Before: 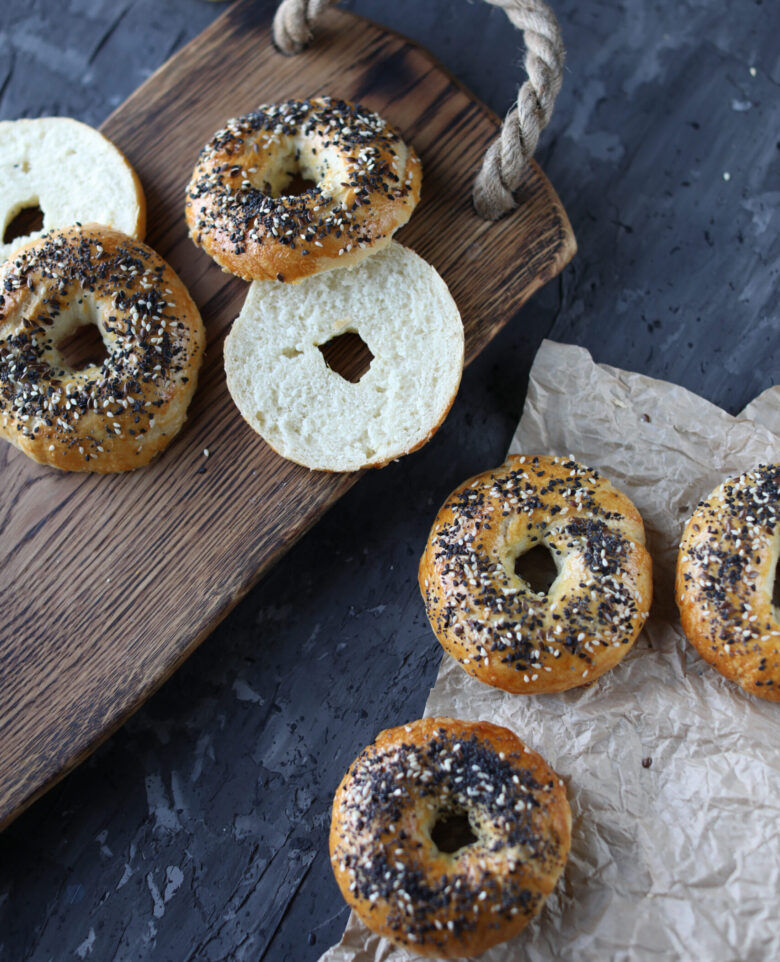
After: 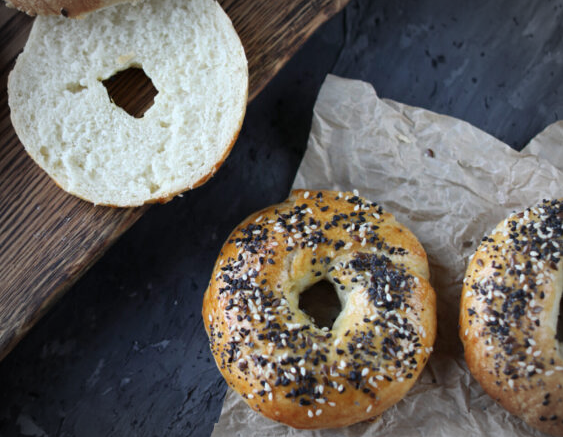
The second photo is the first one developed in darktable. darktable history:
vignetting: automatic ratio true
crop and rotate: left 27.774%, top 27.589%, bottom 26.984%
